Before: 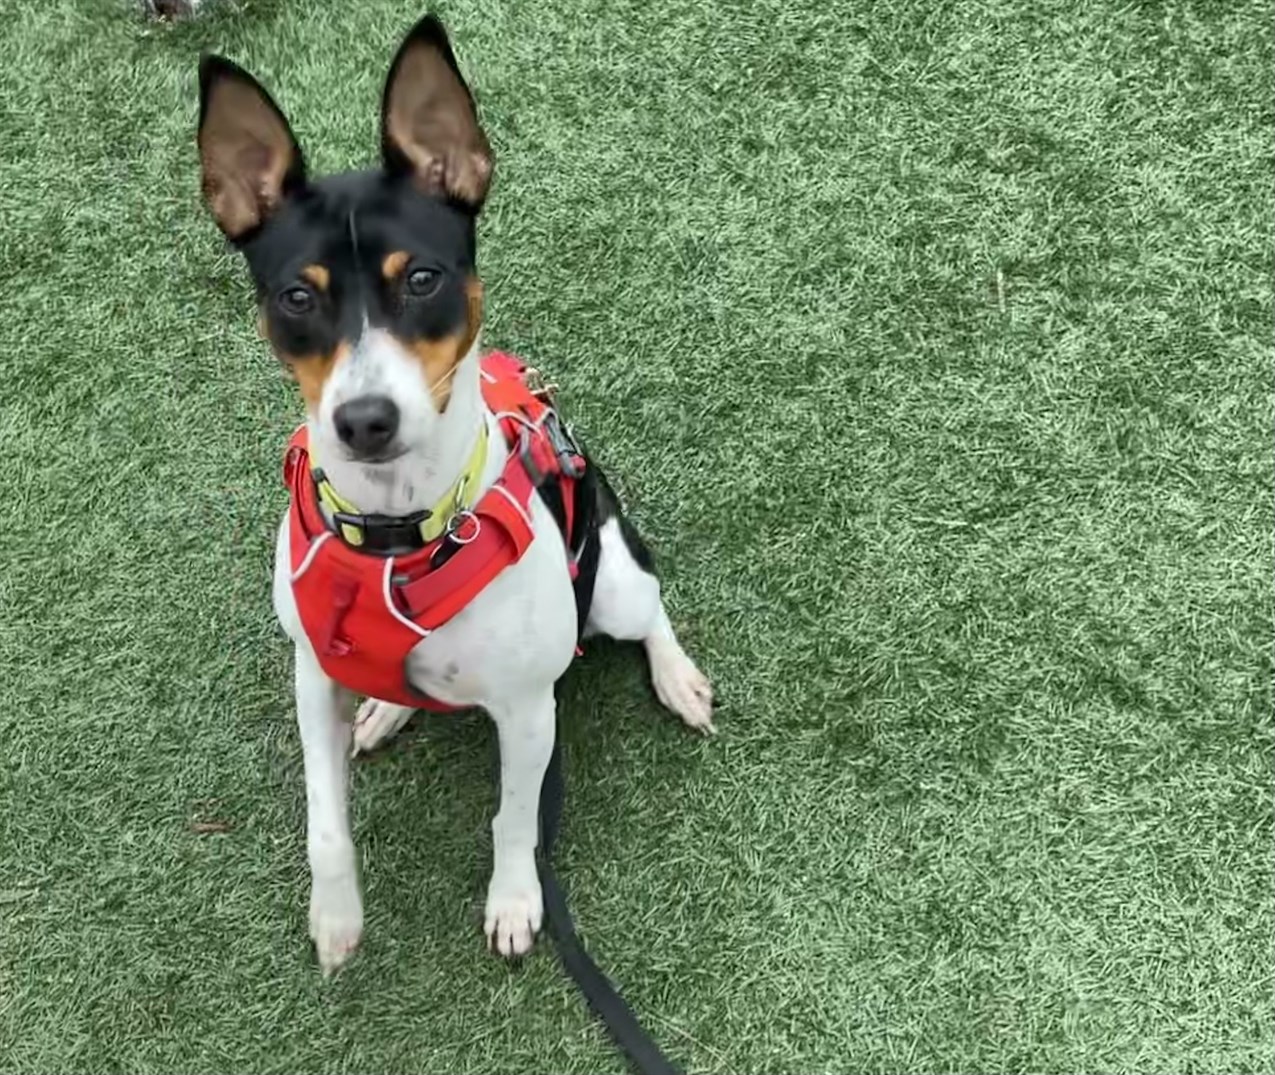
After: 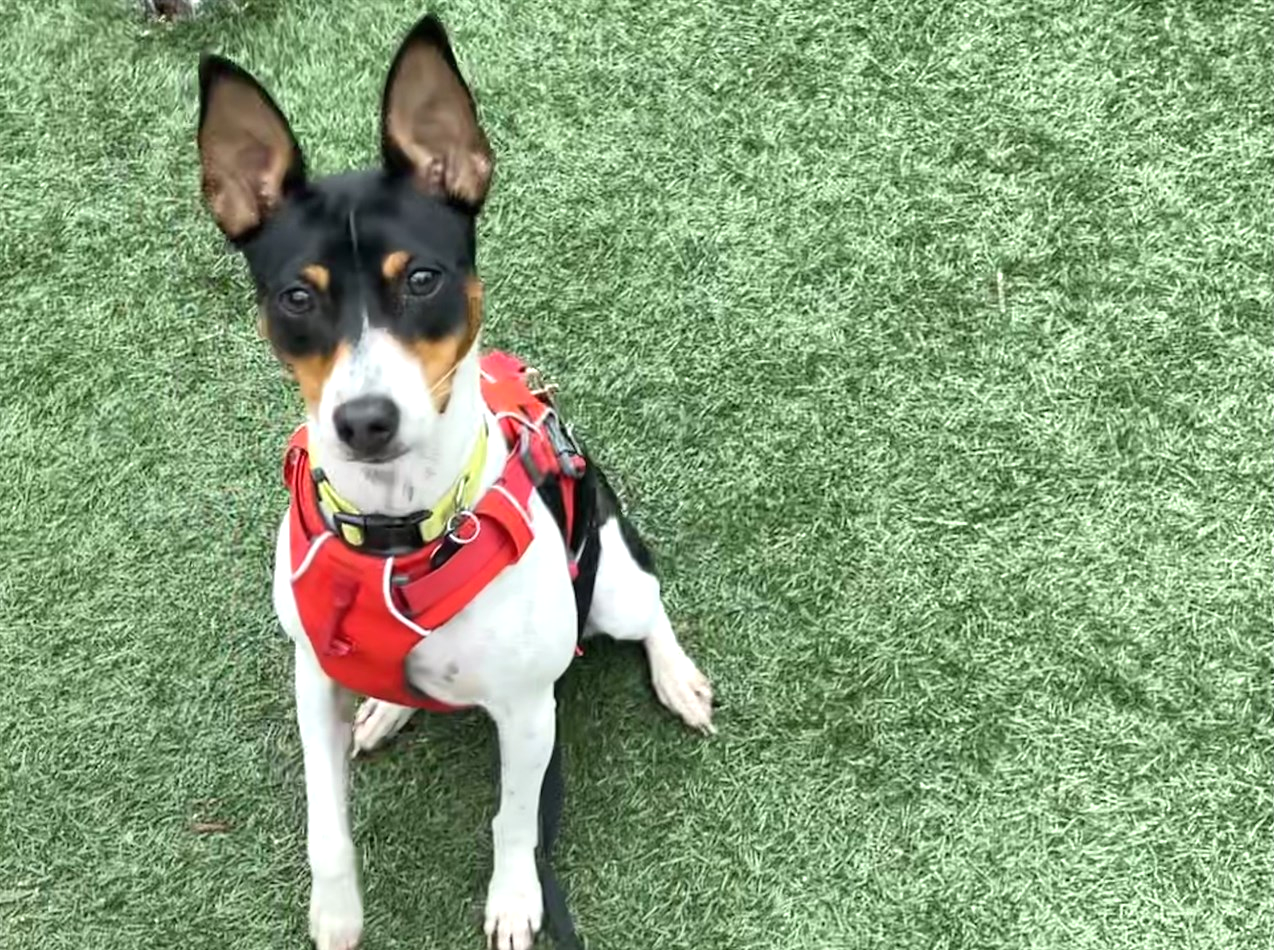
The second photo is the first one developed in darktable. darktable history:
exposure: black level correction 0, exposure 0.499 EV, compensate highlight preservation false
crop and rotate: top 0%, bottom 11.556%
color calibration: illuminant same as pipeline (D50), adaptation none (bypass), x 0.333, y 0.333, temperature 5010 K
